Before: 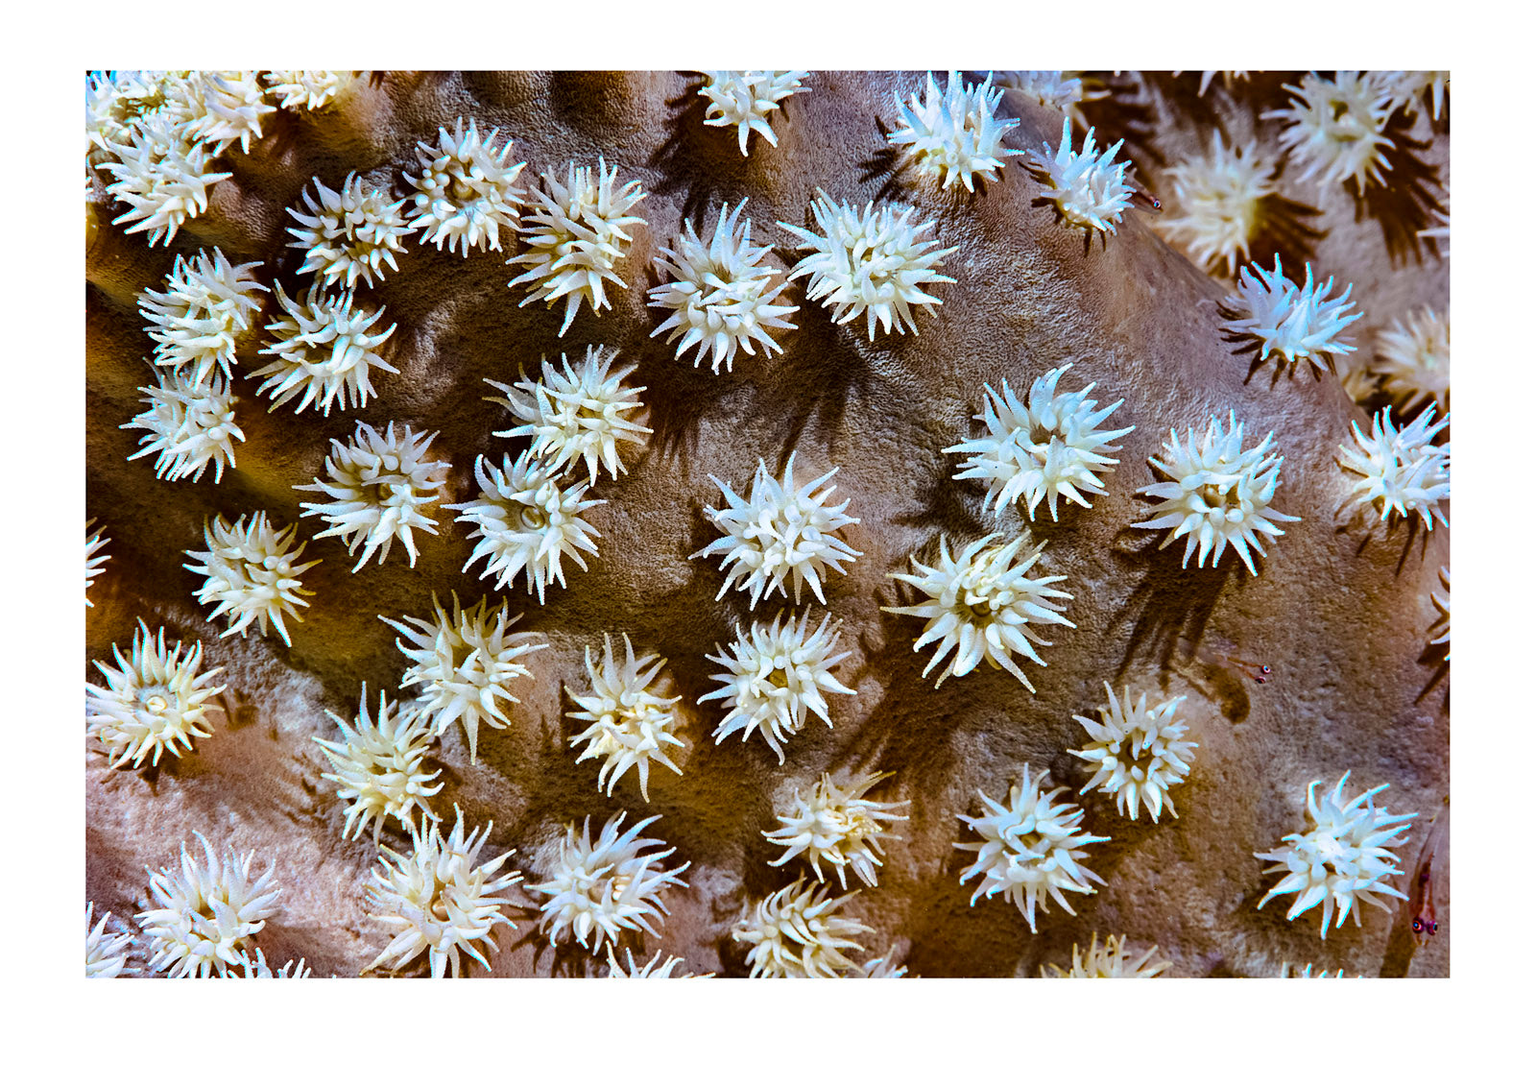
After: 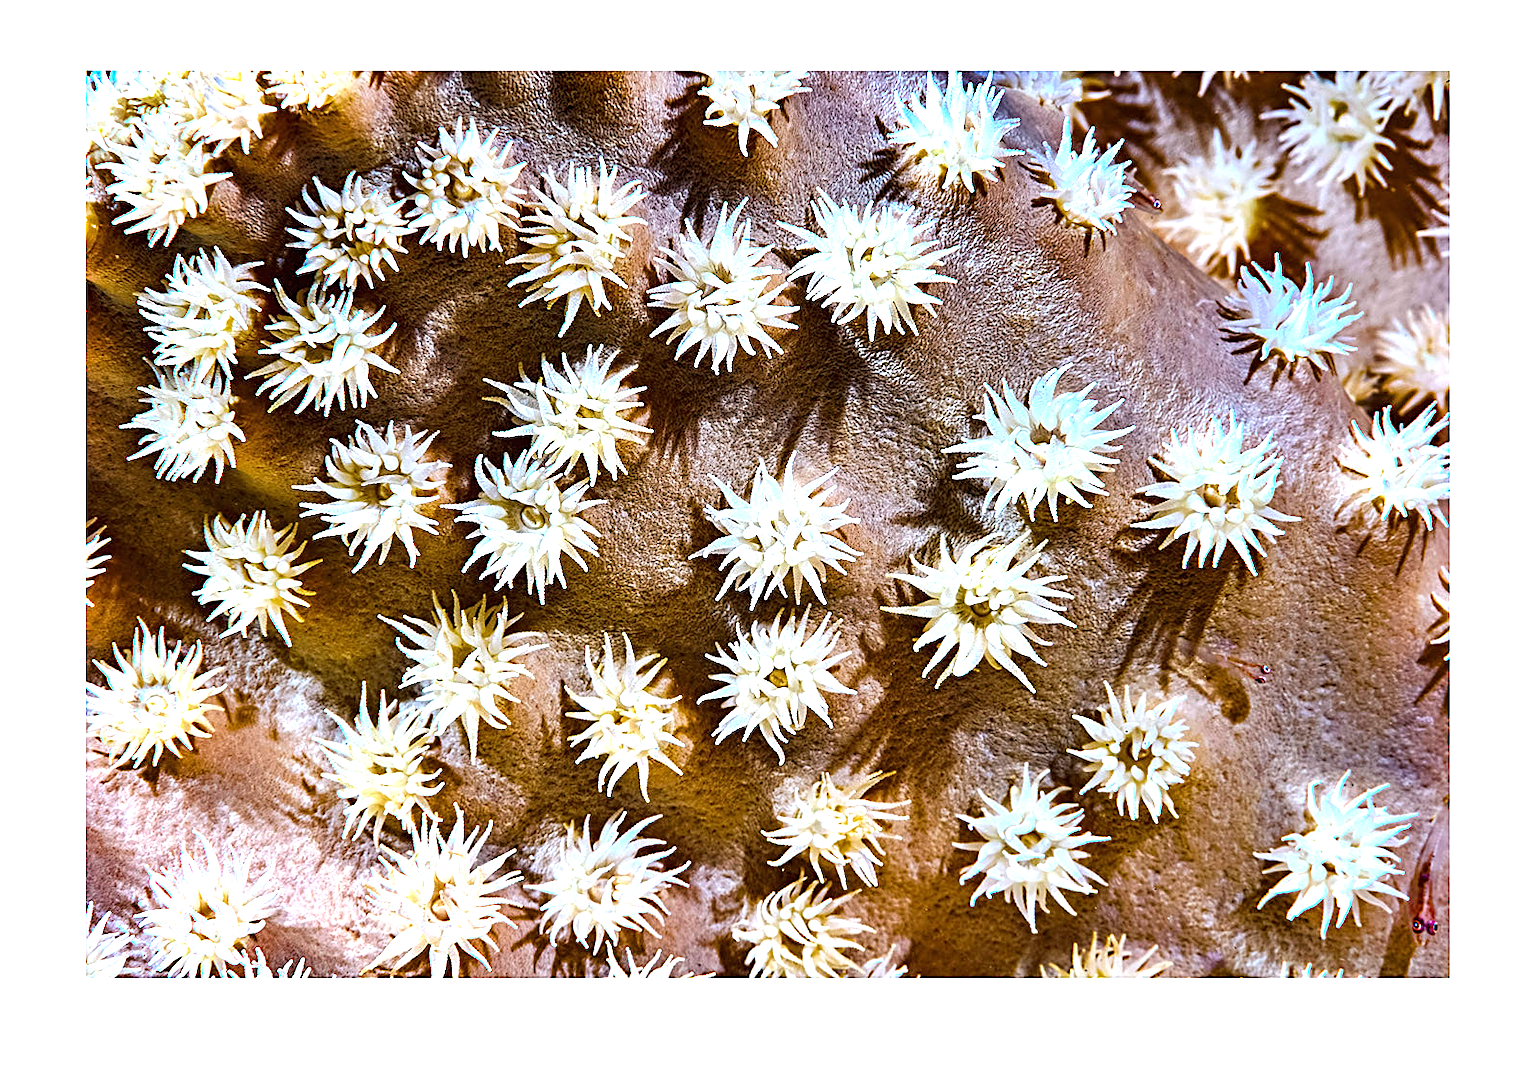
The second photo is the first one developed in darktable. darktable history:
white balance: red 1.009, blue 1.027
sharpen: amount 0.55
exposure: black level correction 0, exposure 0.953 EV, compensate exposure bias true, compensate highlight preservation false
